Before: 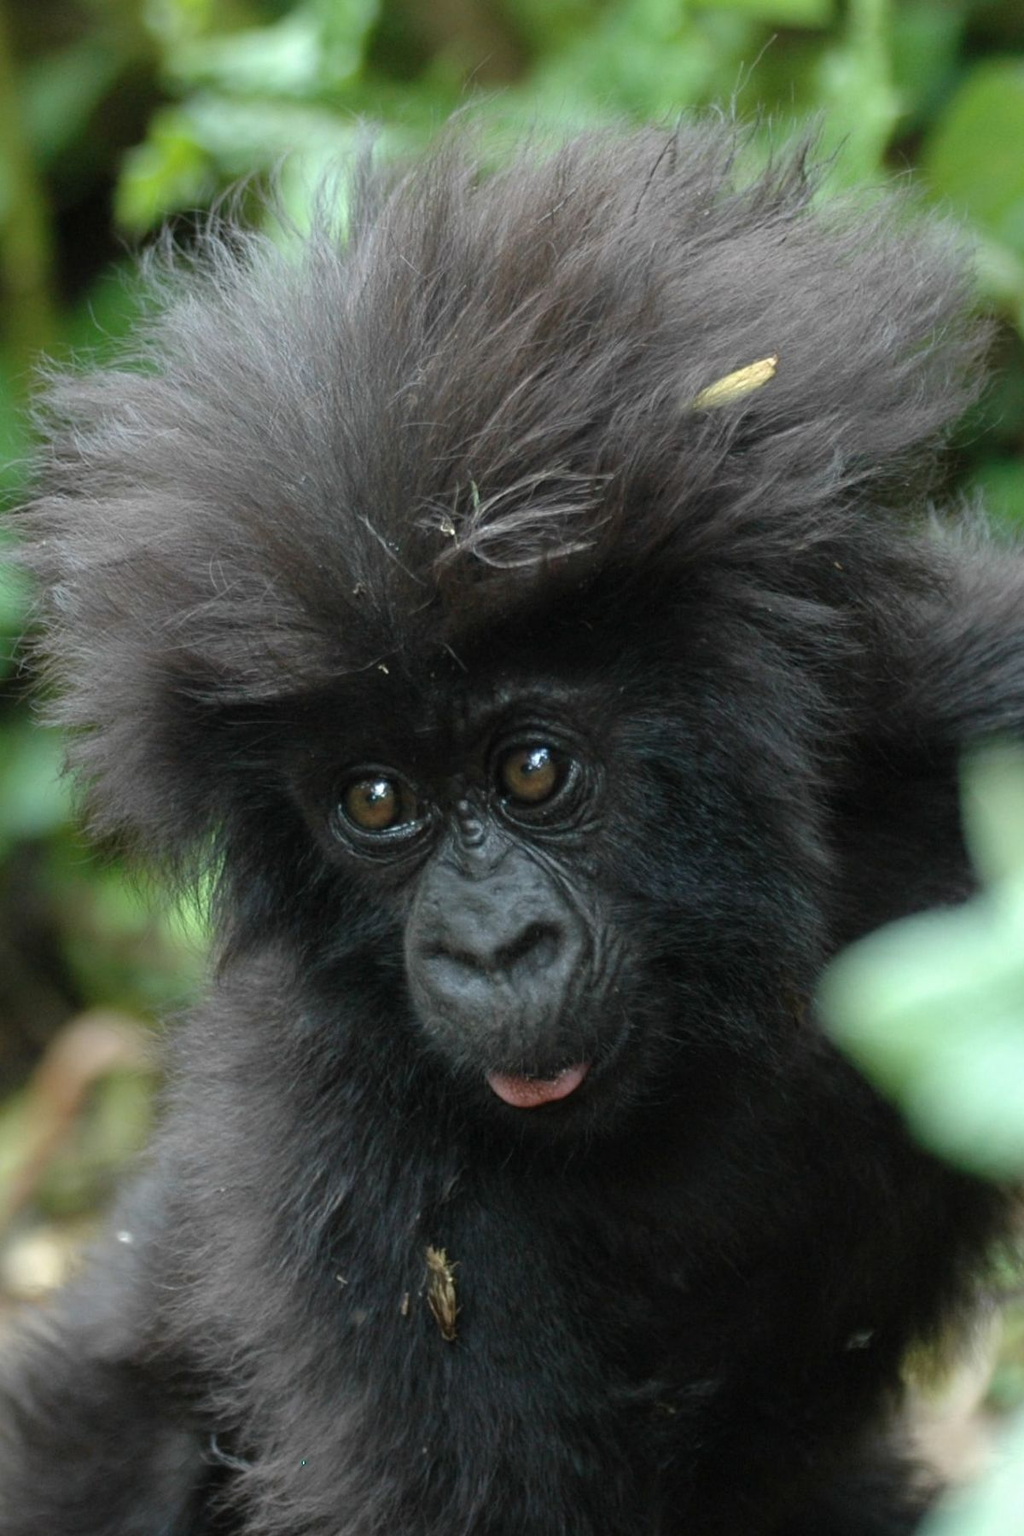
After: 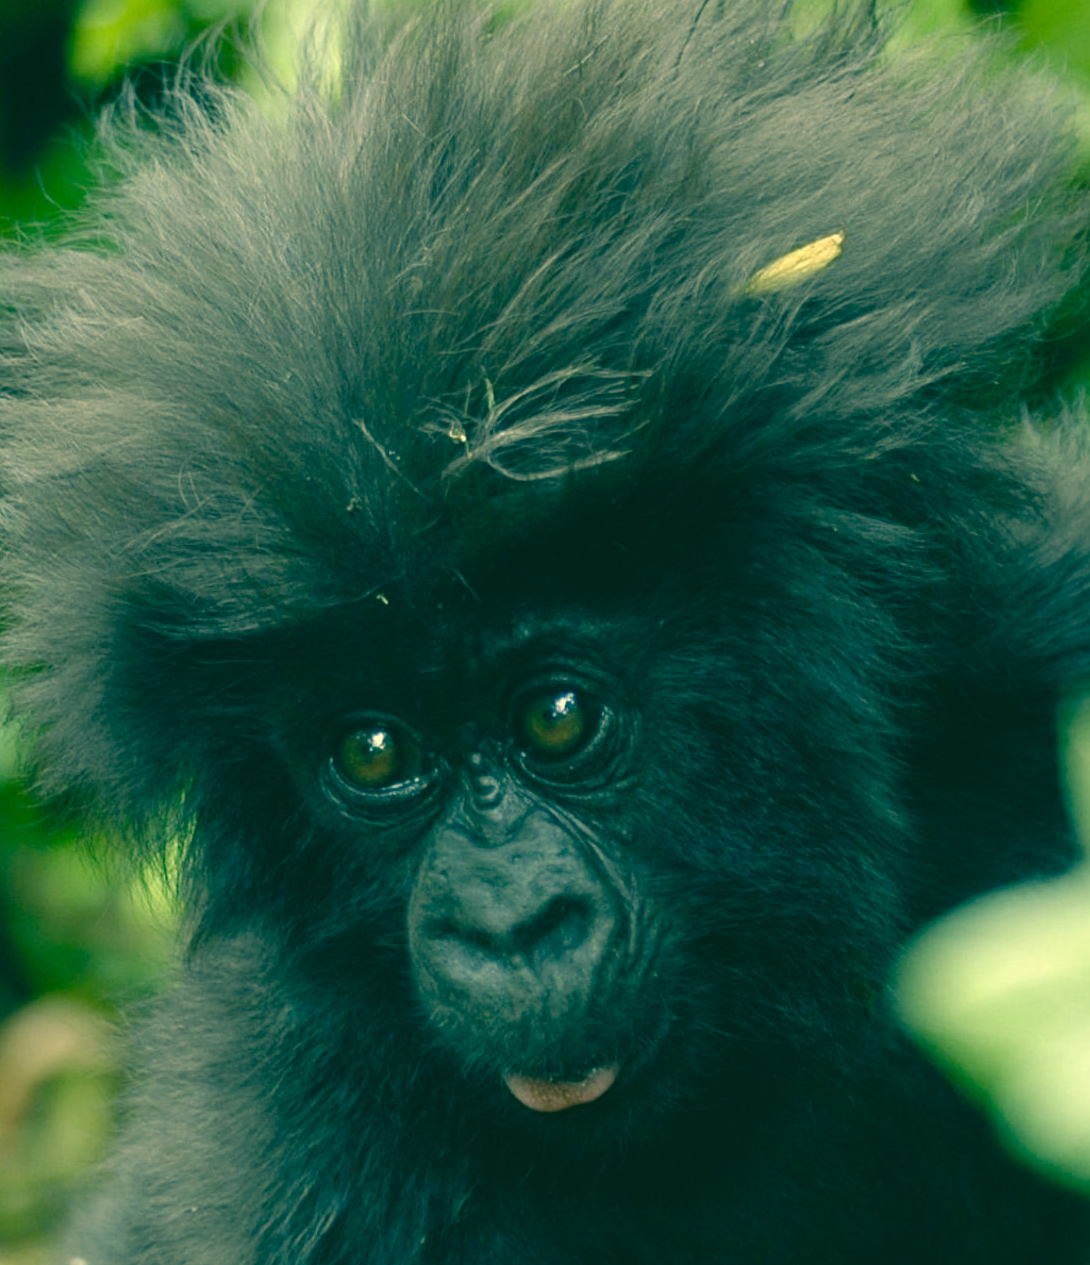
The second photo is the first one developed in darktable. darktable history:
color correction: highlights a* 1.83, highlights b* 34.02, shadows a* -36.68, shadows b* -5.48
crop: left 5.596%, top 10.314%, right 3.534%, bottom 19.395%
color balance rgb: shadows lift › chroma 2%, shadows lift › hue 250°, power › hue 326.4°, highlights gain › chroma 2%, highlights gain › hue 64.8°, global offset › luminance 0.5%, global offset › hue 58.8°, perceptual saturation grading › highlights -25%, perceptual saturation grading › shadows 30%, global vibrance 15%
white balance: red 1.004, blue 1.096
